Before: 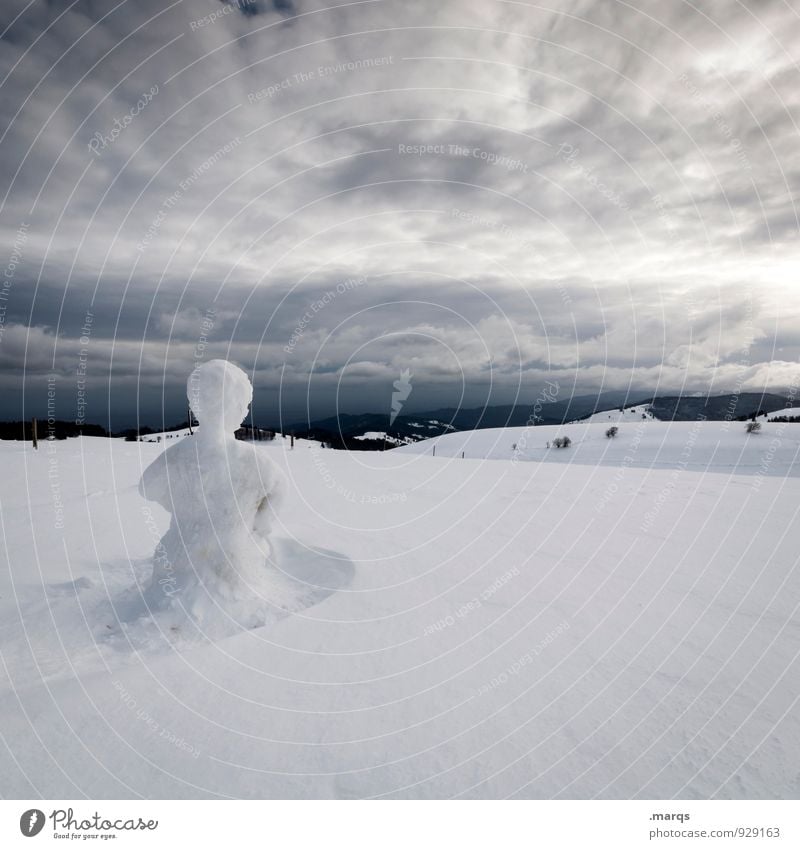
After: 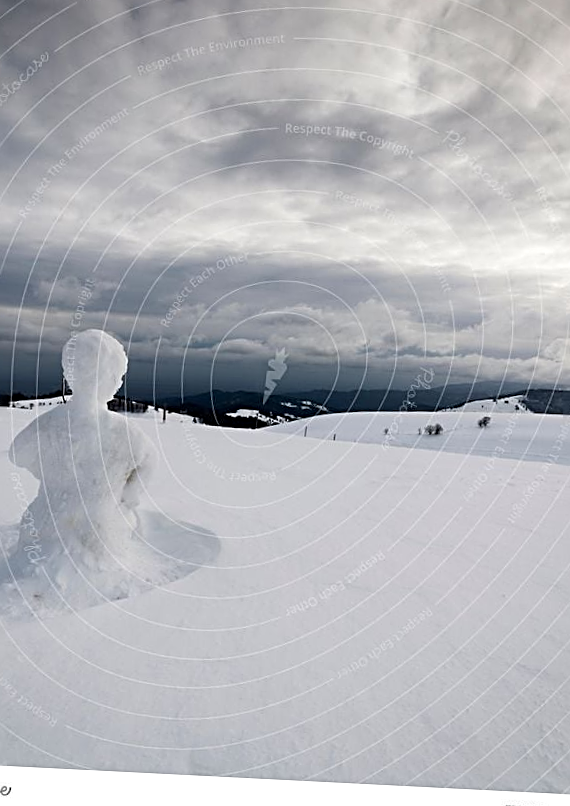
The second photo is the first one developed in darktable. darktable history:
sharpen: radius 2.536, amount 0.627
crop and rotate: angle -2.89°, left 14.16%, top 0.031%, right 10.763%, bottom 0.037%
